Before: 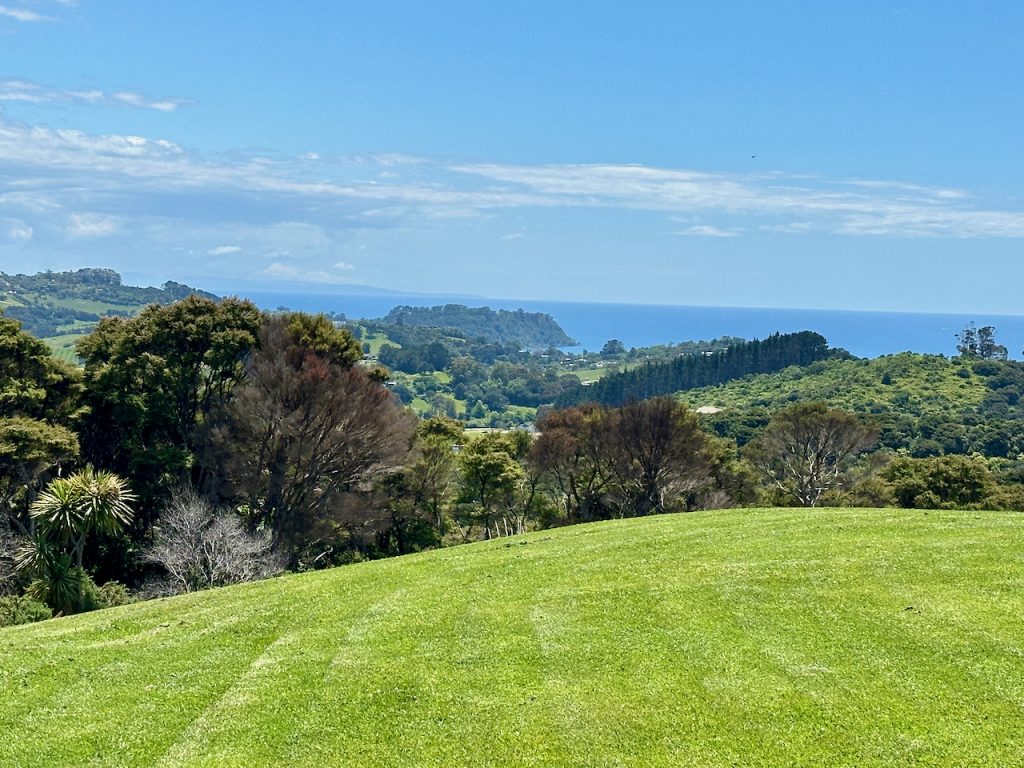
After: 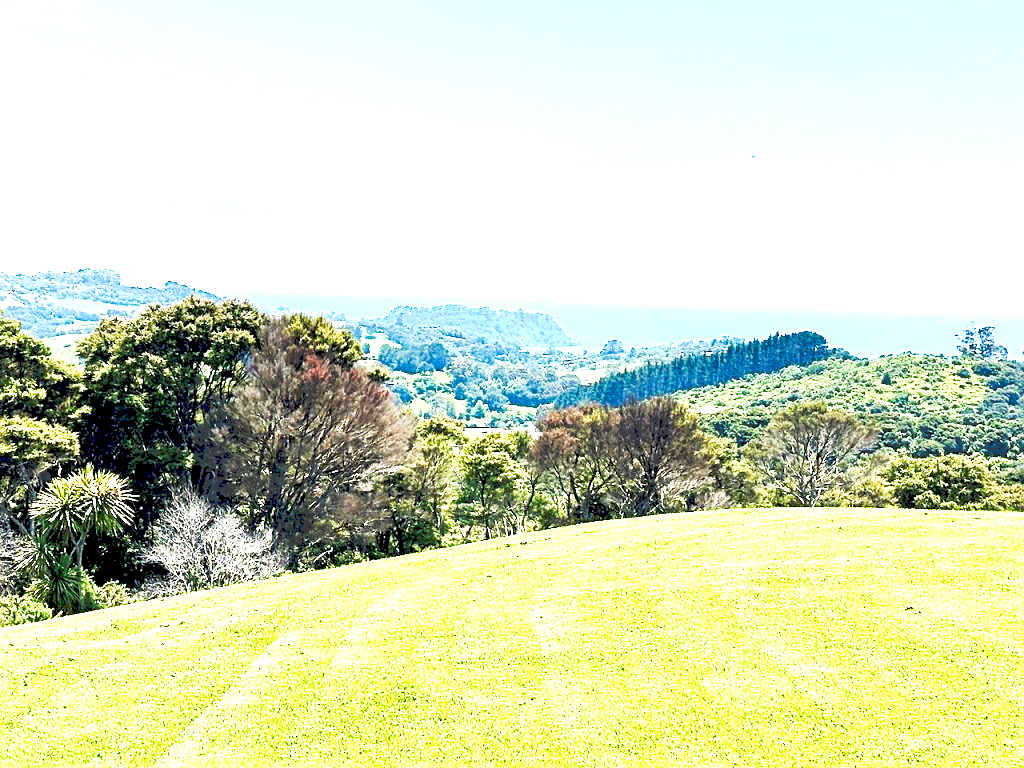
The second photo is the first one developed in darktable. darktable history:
exposure: black level correction 0.005, exposure 2.084 EV, compensate highlight preservation false
tone curve: curves: ch0 [(0, 0) (0.003, 0.235) (0.011, 0.235) (0.025, 0.235) (0.044, 0.235) (0.069, 0.235) (0.1, 0.237) (0.136, 0.239) (0.177, 0.243) (0.224, 0.256) (0.277, 0.287) (0.335, 0.329) (0.399, 0.391) (0.468, 0.476) (0.543, 0.574) (0.623, 0.683) (0.709, 0.778) (0.801, 0.869) (0.898, 0.924) (1, 1)], preserve colors none
sharpen: on, module defaults
